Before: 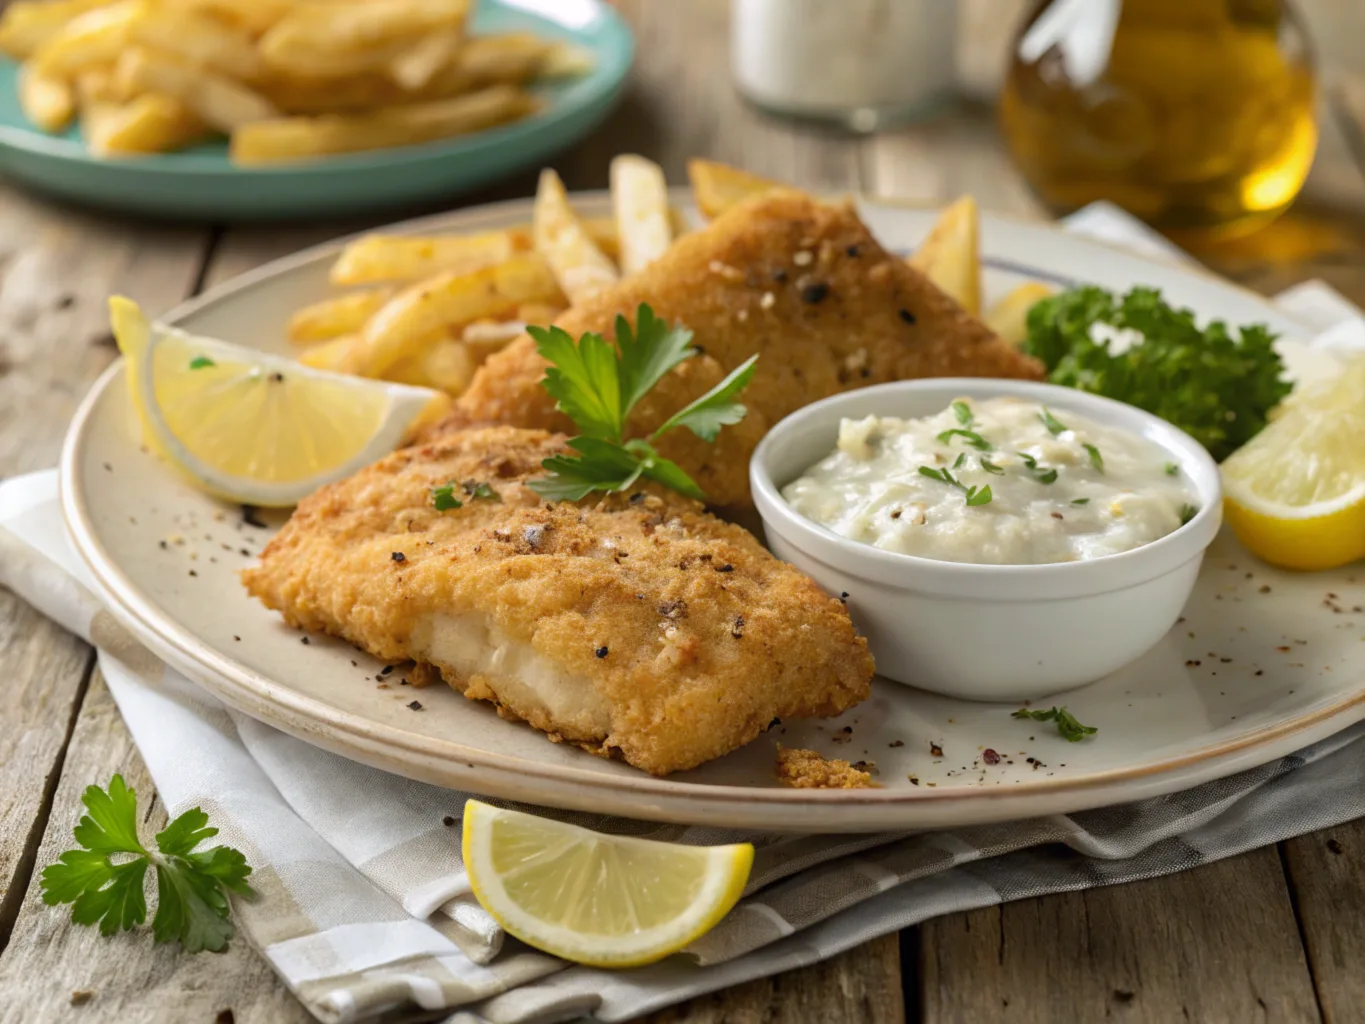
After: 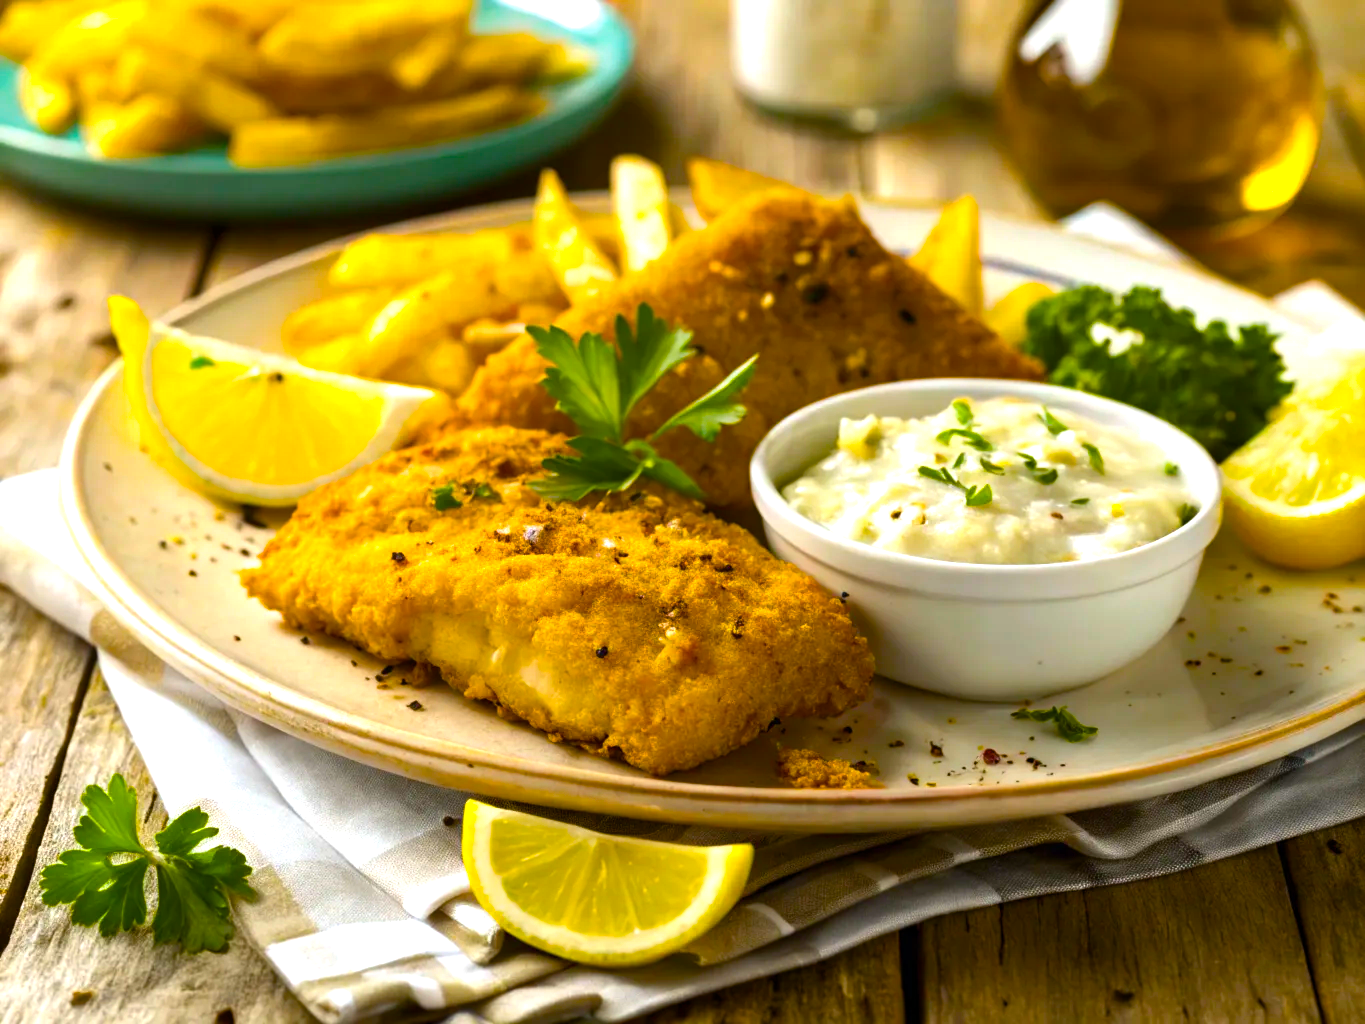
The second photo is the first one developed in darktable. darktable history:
color balance: output saturation 120%
color balance rgb: linear chroma grading › global chroma 9%, perceptual saturation grading › global saturation 36%, perceptual saturation grading › shadows 35%, perceptual brilliance grading › global brilliance 21.21%, perceptual brilliance grading › shadows -35%, global vibrance 21.21%
